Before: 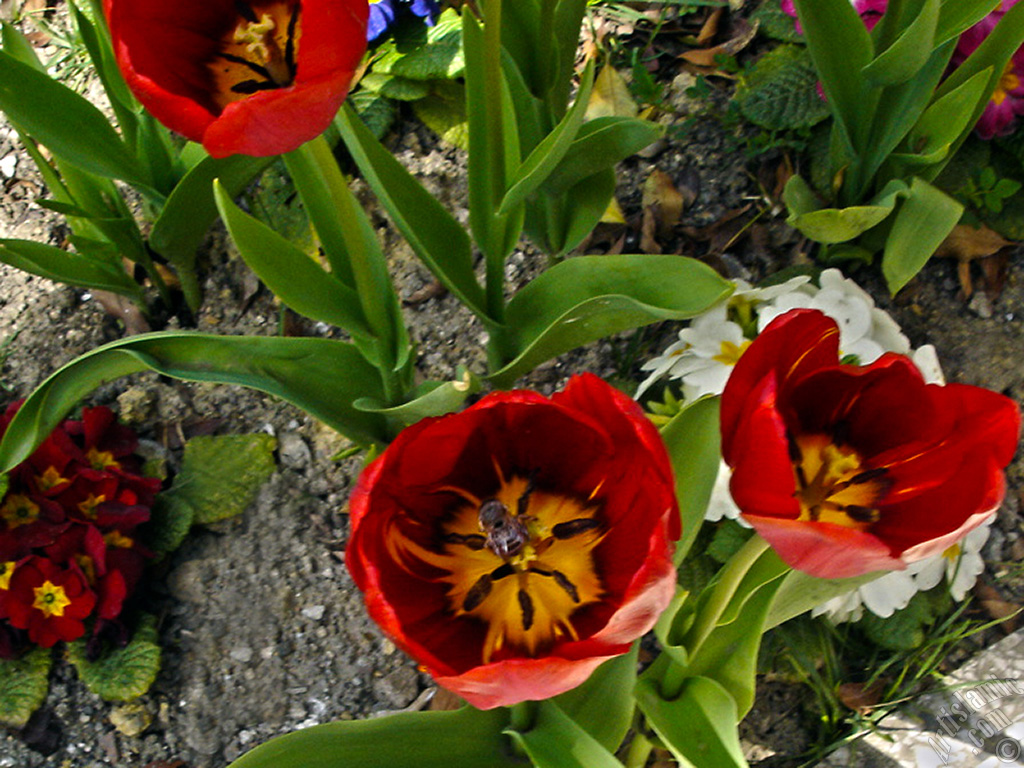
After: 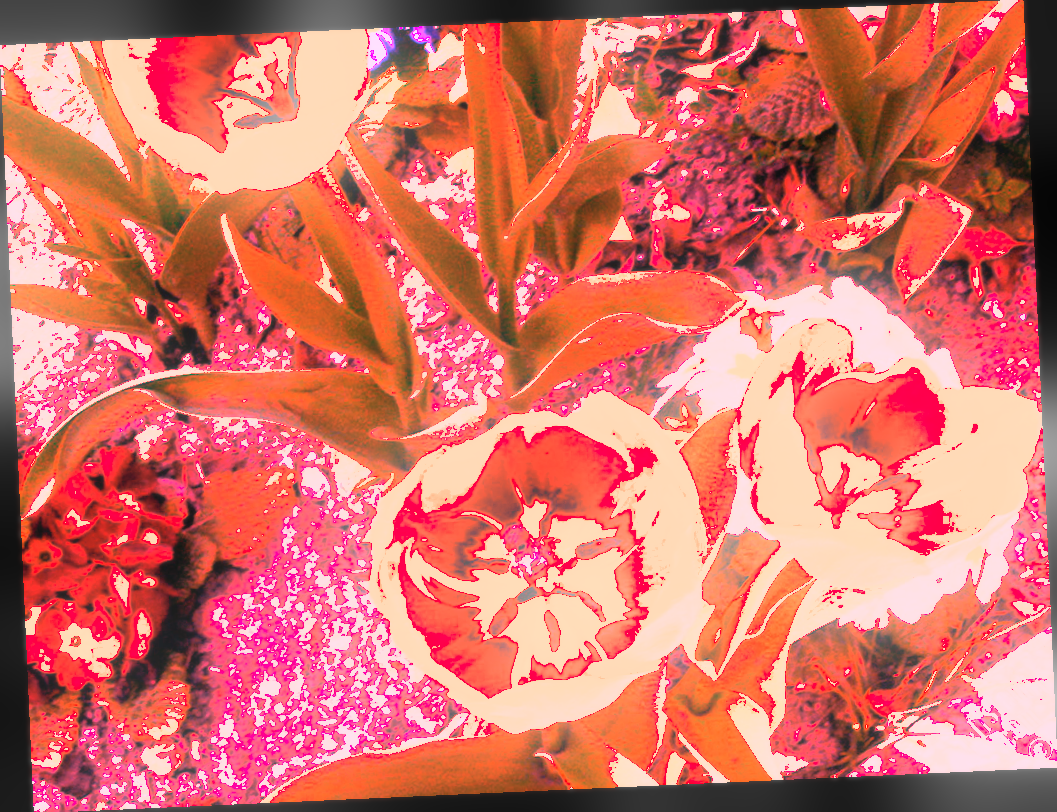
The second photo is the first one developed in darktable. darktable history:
white balance: red 4.26, blue 1.802
bloom: size 9%, threshold 100%, strength 7%
shadows and highlights: shadows 40, highlights -60
rotate and perspective: rotation -2.56°, automatic cropping off
soften: size 10%, saturation 50%, brightness 0.2 EV, mix 10%
